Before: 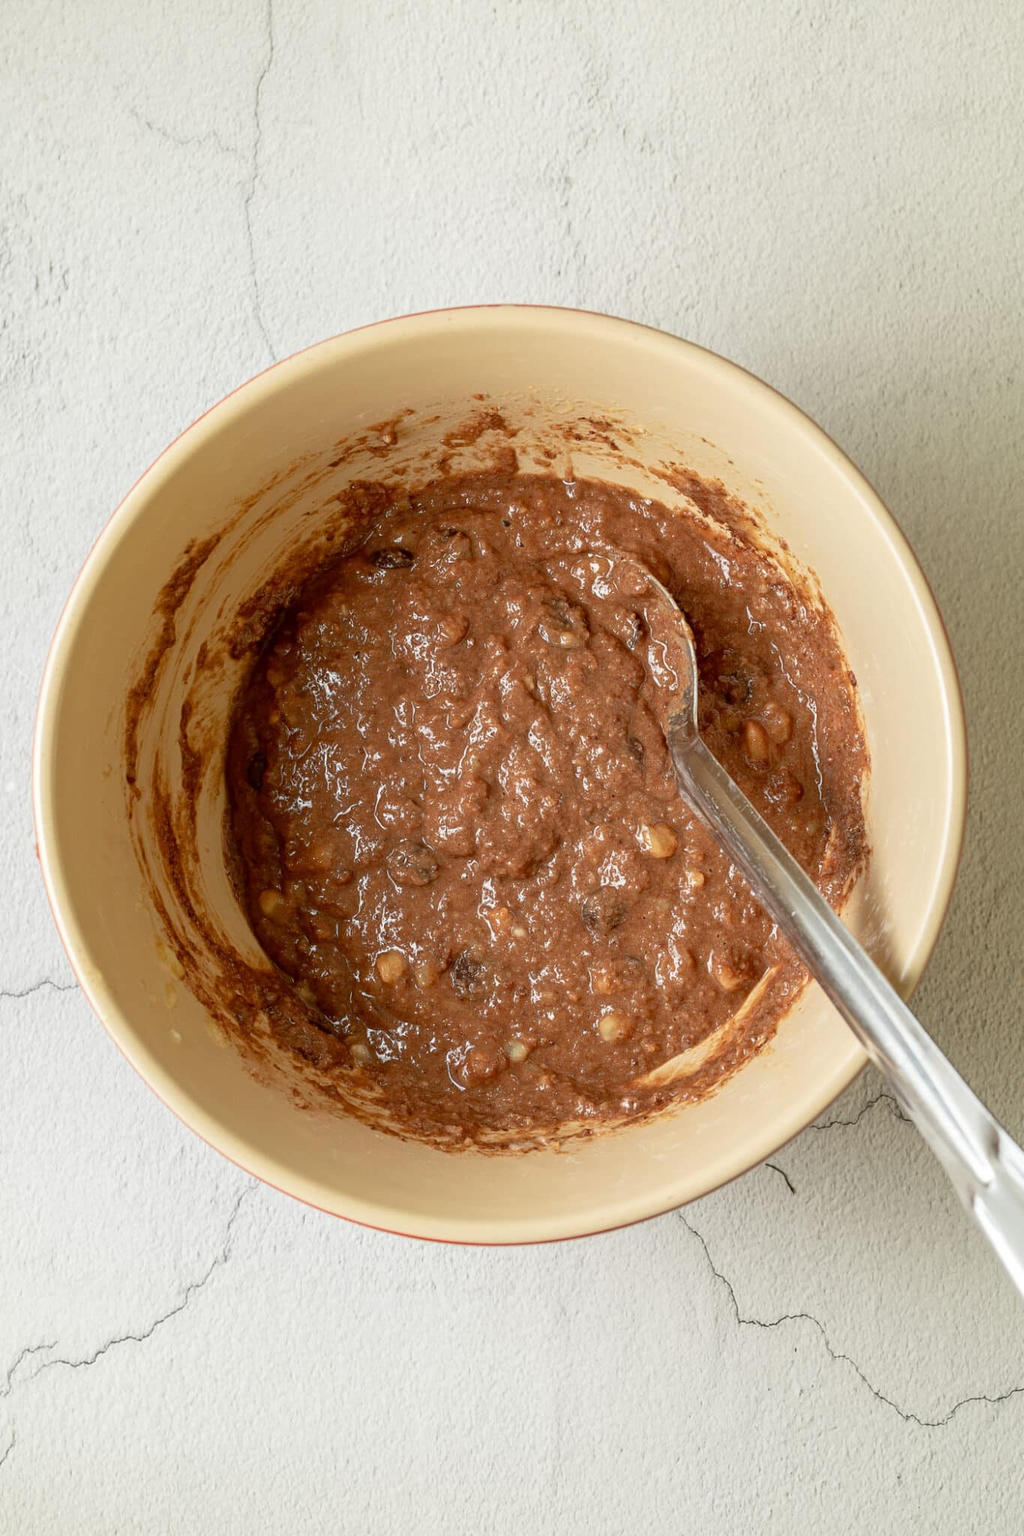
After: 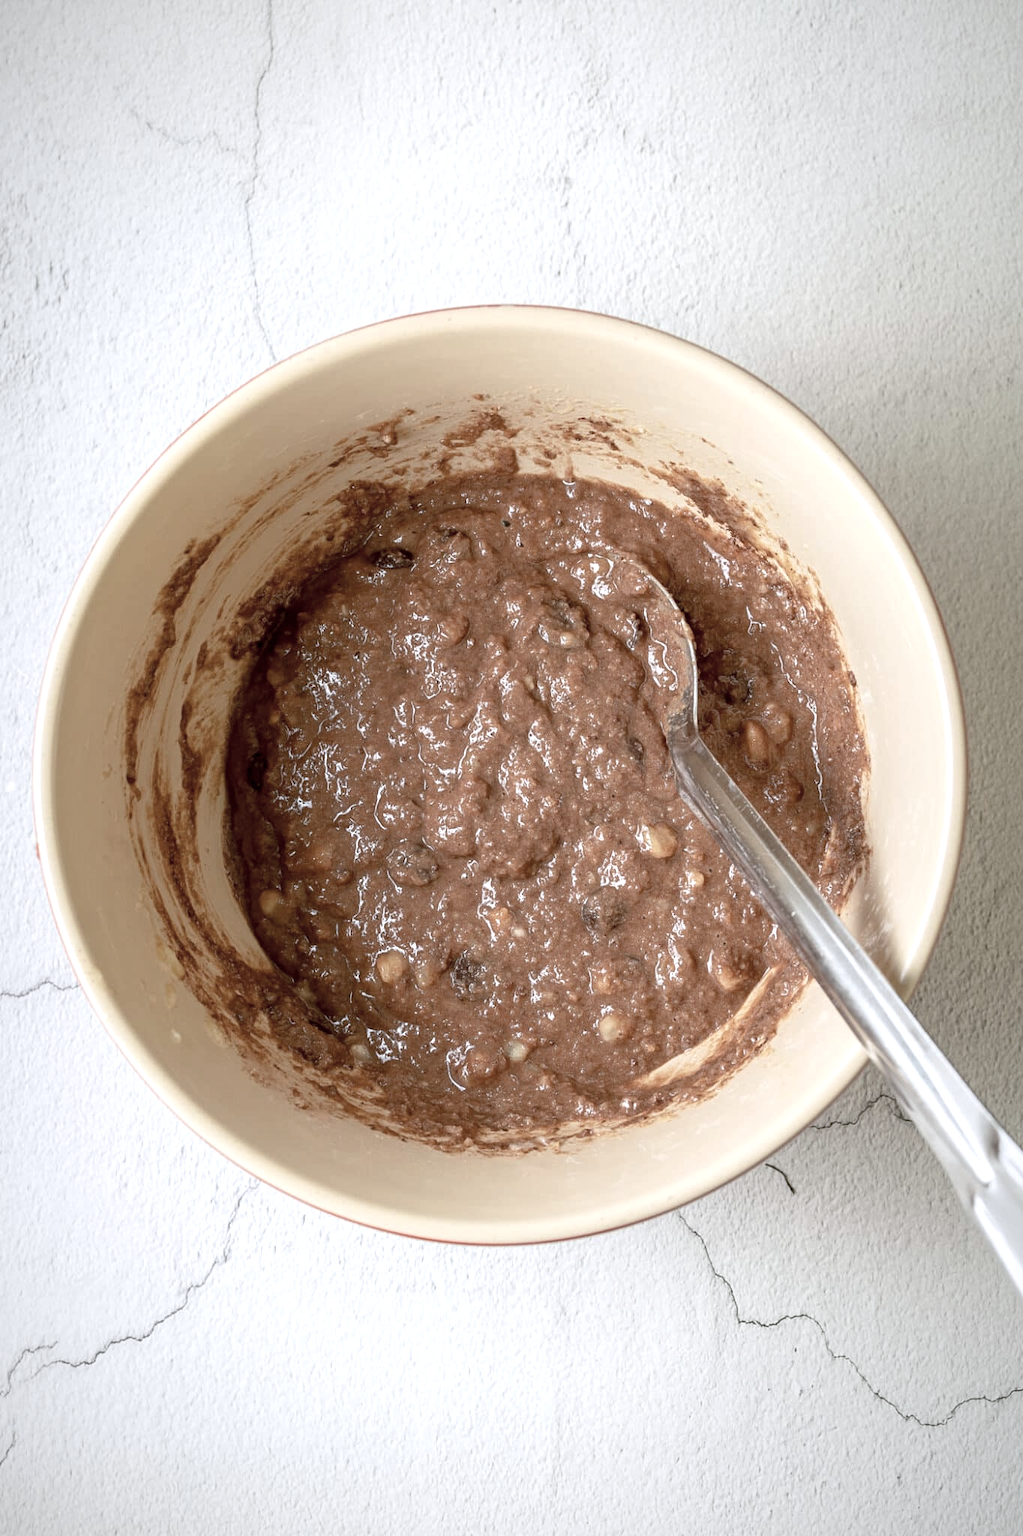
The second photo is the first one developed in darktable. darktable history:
color correction: saturation 0.57
color calibration: illuminant as shot in camera, x 0.358, y 0.373, temperature 4628.91 K
exposure: black level correction 0.003, exposure 0.383 EV, compensate highlight preservation false
vignetting: fall-off start 80.87%, fall-off radius 61.59%, brightness -0.384, saturation 0.007, center (0, 0.007), automatic ratio true, width/height ratio 1.418
white balance: emerald 1
